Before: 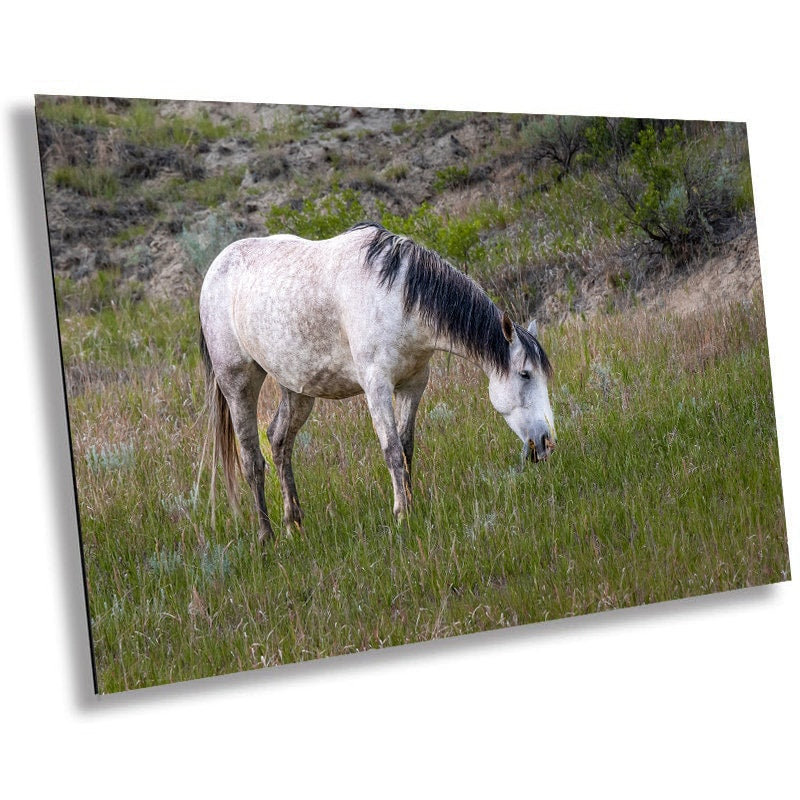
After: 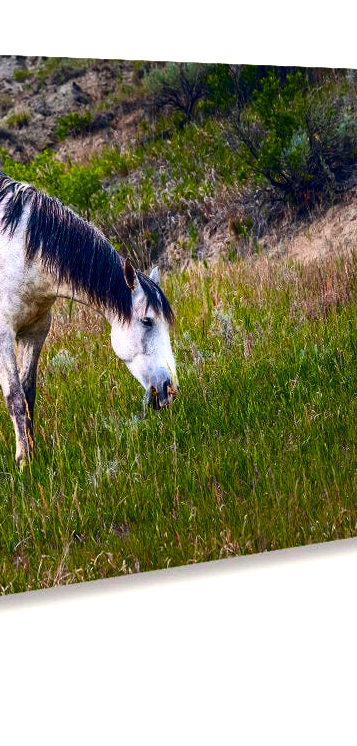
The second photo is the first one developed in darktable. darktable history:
contrast brightness saturation: contrast 0.222, brightness -0.182, saturation 0.234
color calibration: gray › normalize channels true, x 0.341, y 0.355, temperature 5198.15 K, gamut compression 0.013
color balance rgb: global offset › chroma 0.129%, global offset › hue 254.12°, perceptual saturation grading › global saturation 19.512%, perceptual brilliance grading › global brilliance 9.497%, perceptual brilliance grading › shadows 15.715%, global vibrance 31.009%
crop: left 47.281%, top 6.701%, right 8.083%
